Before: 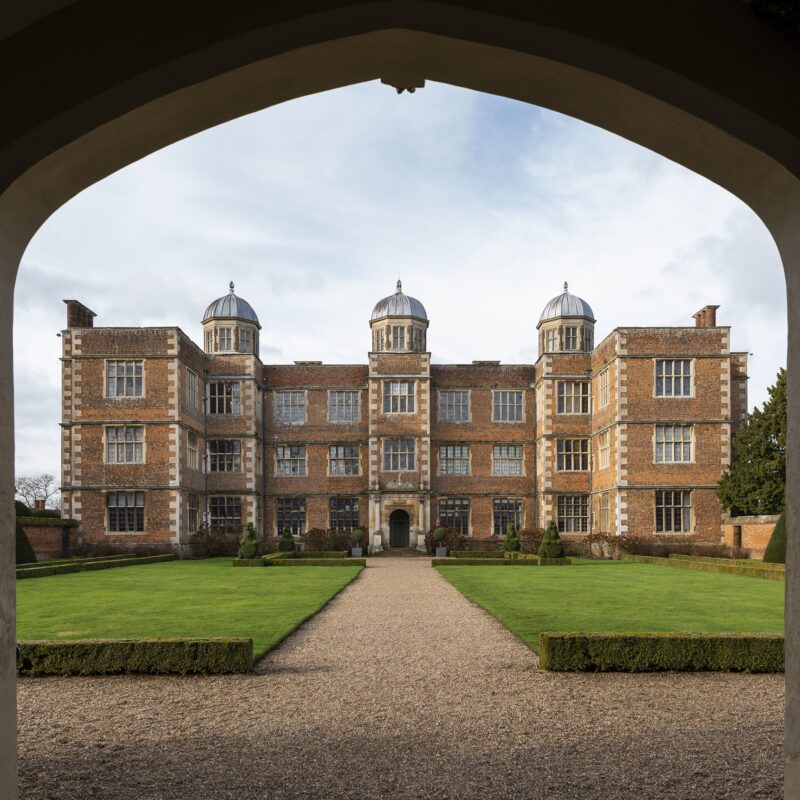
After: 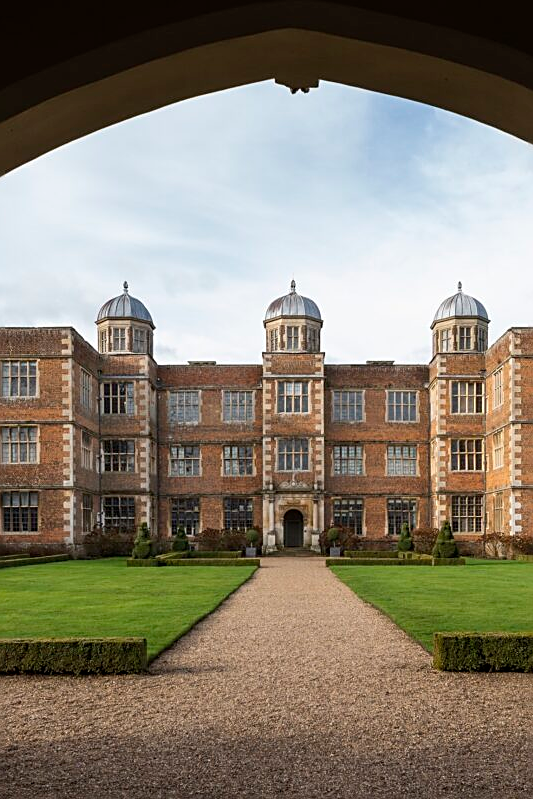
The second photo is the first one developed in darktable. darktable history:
crop and rotate: left 13.409%, right 19.924%
sharpen: on, module defaults
